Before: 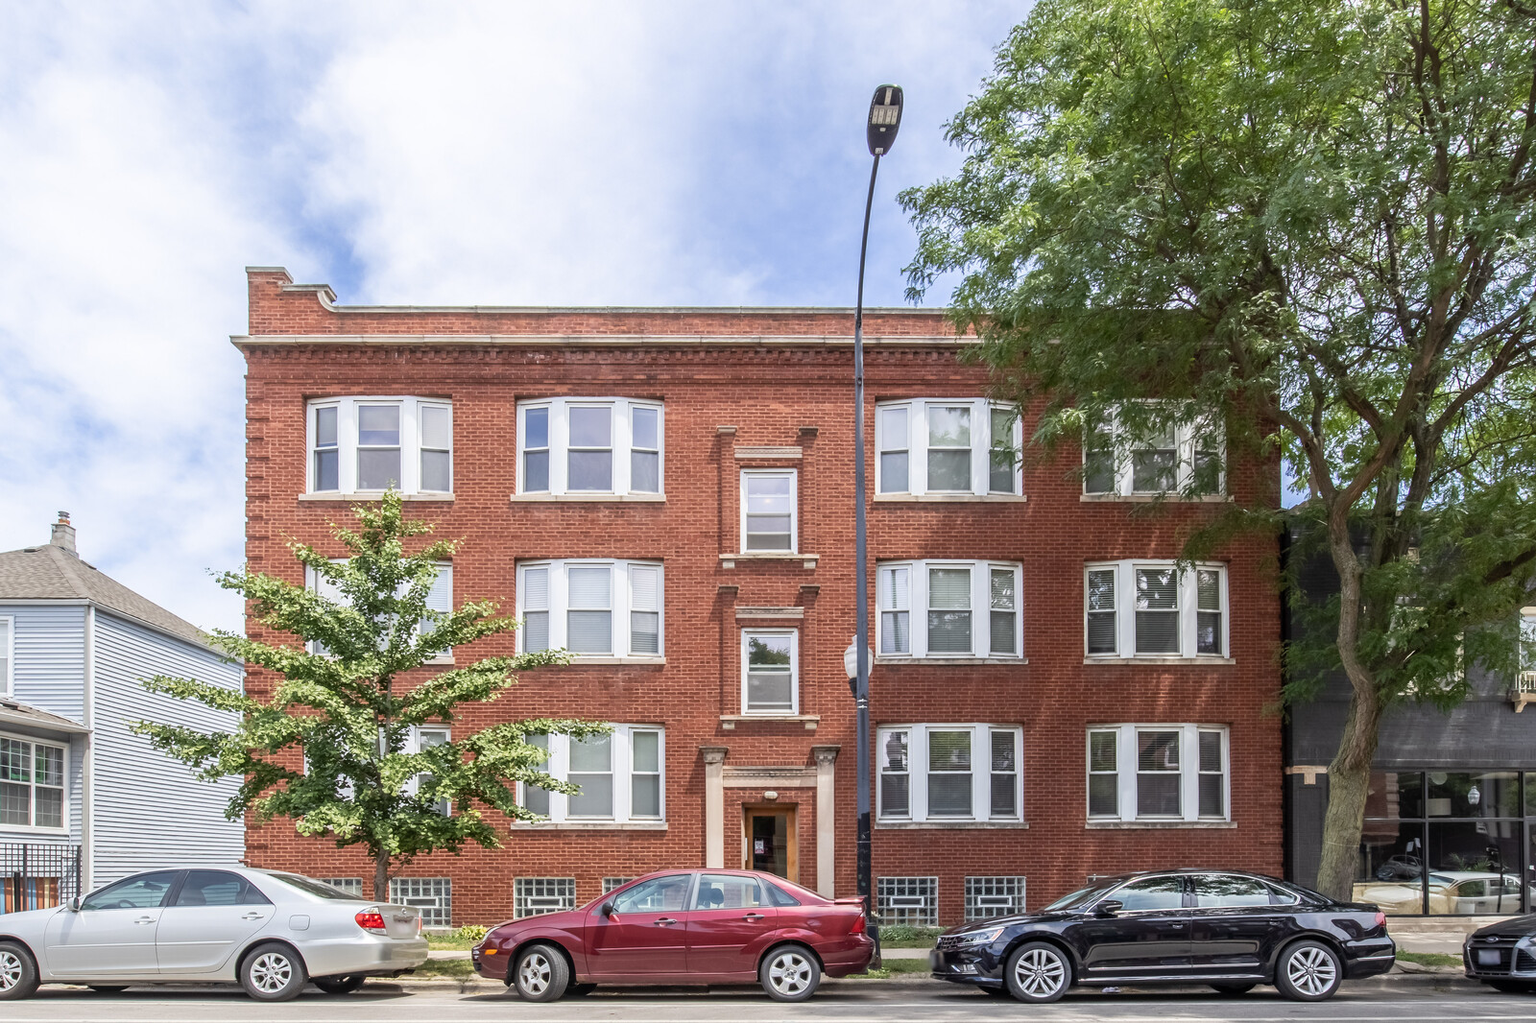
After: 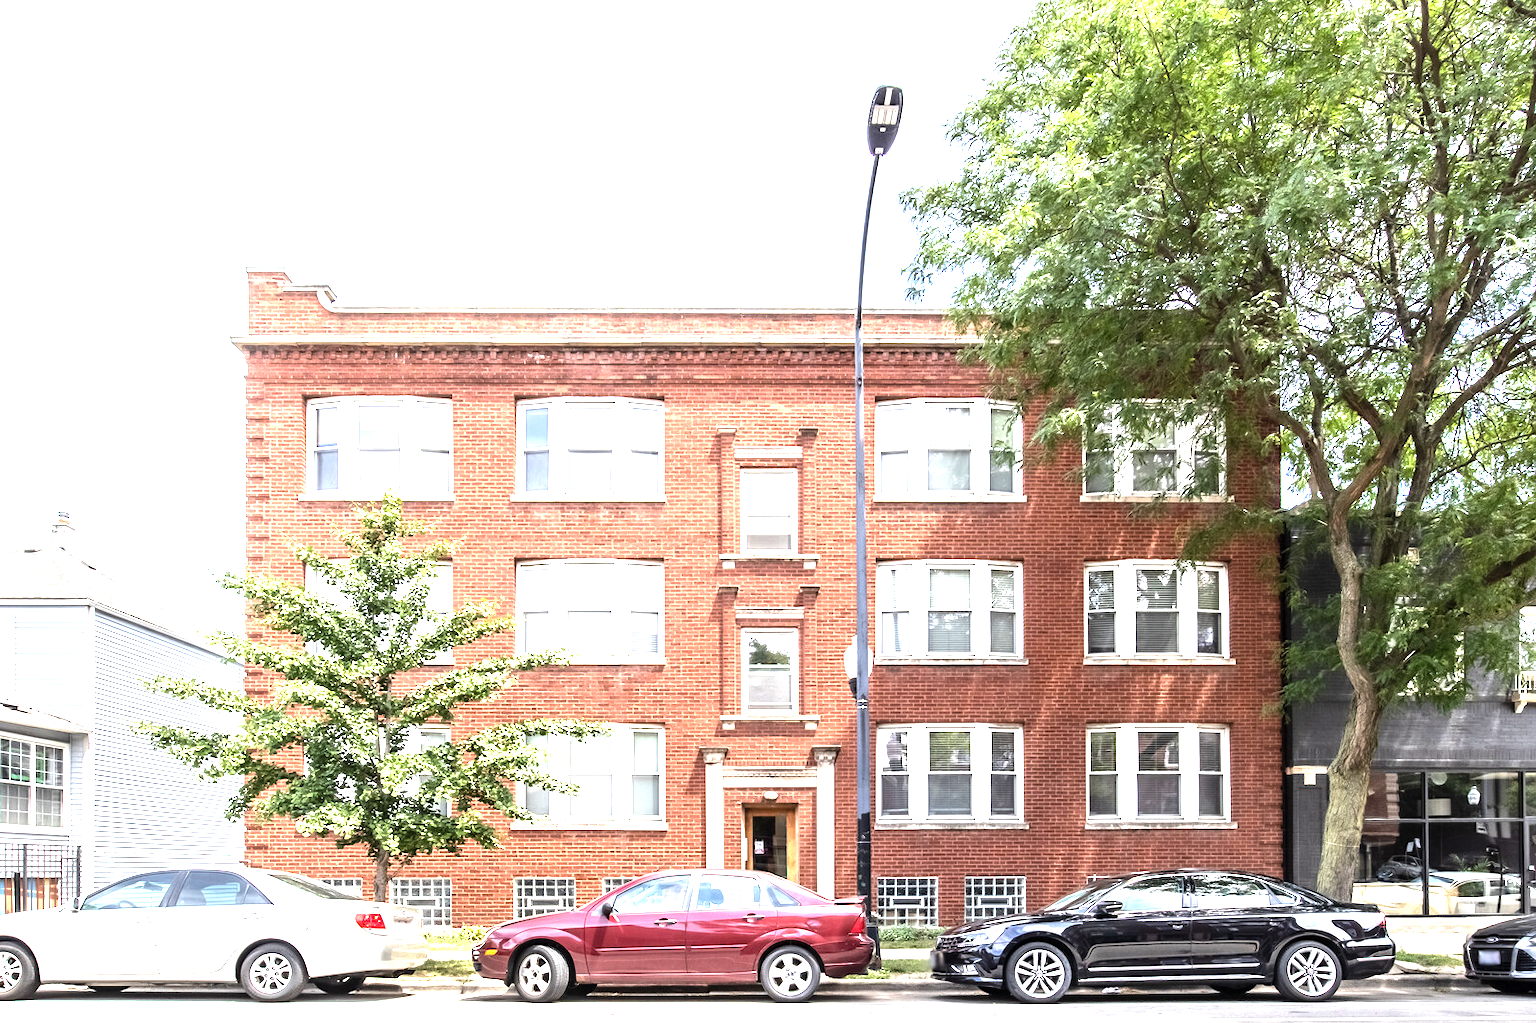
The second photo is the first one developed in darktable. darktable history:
exposure: black level correction 0, exposure 1.199 EV, compensate highlight preservation false
tone equalizer: -8 EV -0.772 EV, -7 EV -0.7 EV, -6 EV -0.582 EV, -5 EV -0.361 EV, -3 EV 0.402 EV, -2 EV 0.6 EV, -1 EV 0.674 EV, +0 EV 0.768 EV, edges refinement/feathering 500, mask exposure compensation -1.57 EV, preserve details no
